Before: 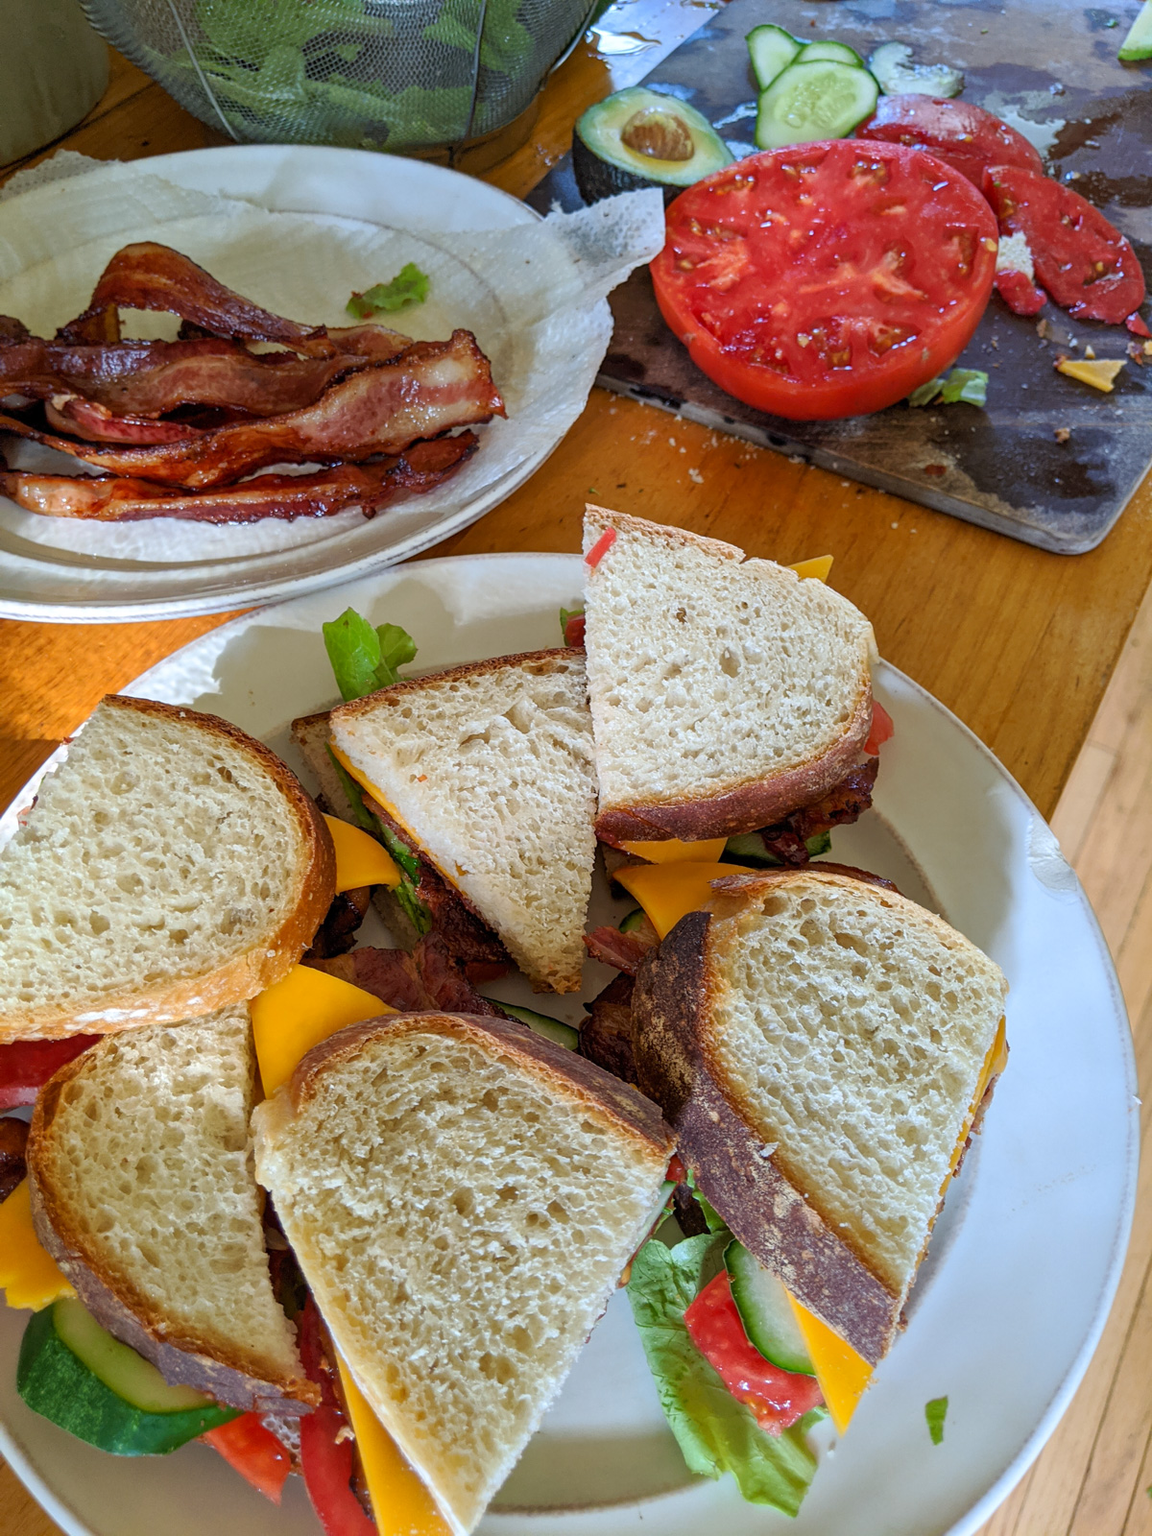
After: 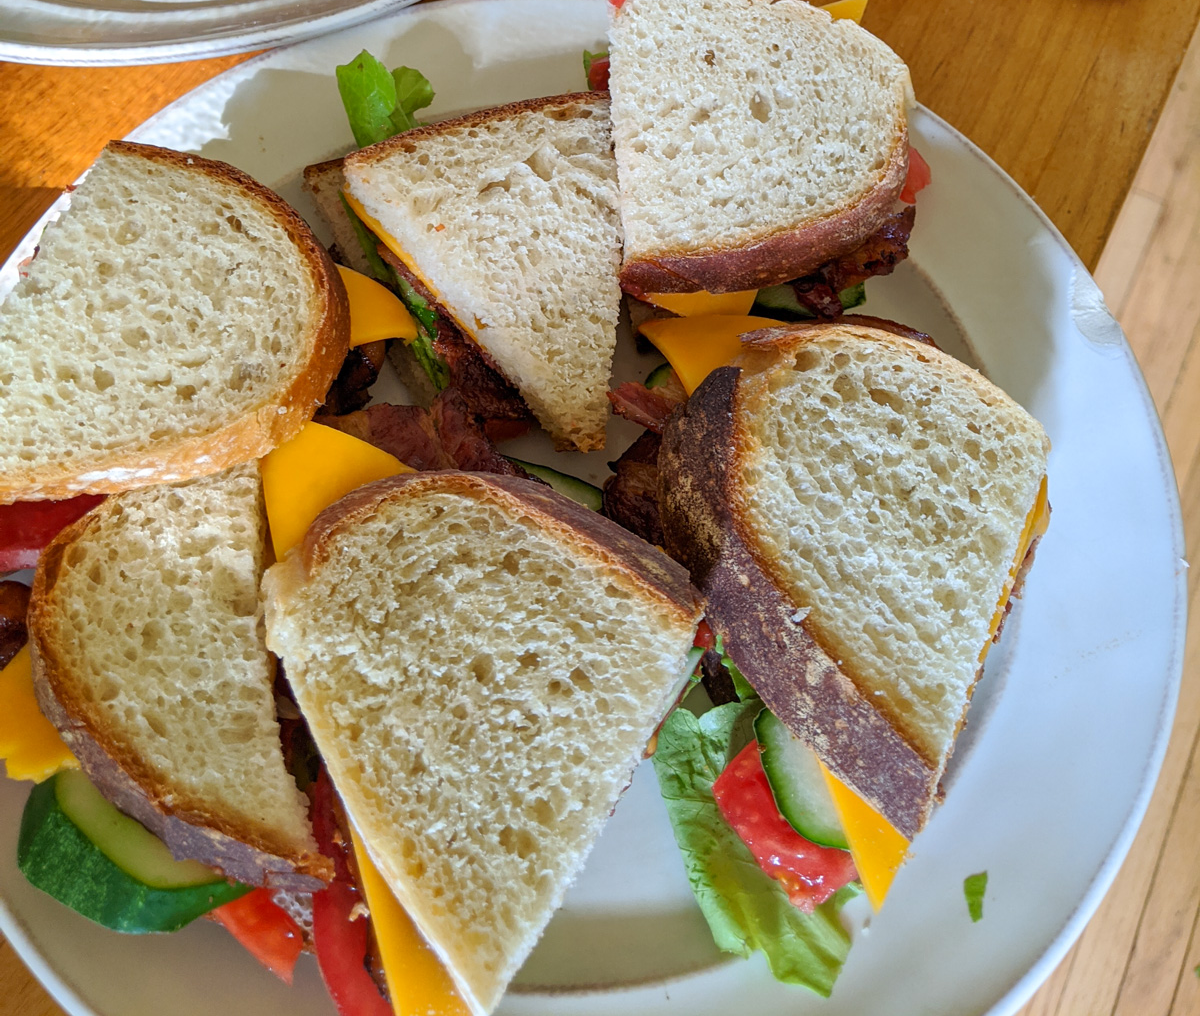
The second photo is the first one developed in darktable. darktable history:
exposure: compensate highlight preservation false
crop and rotate: top 36.494%
